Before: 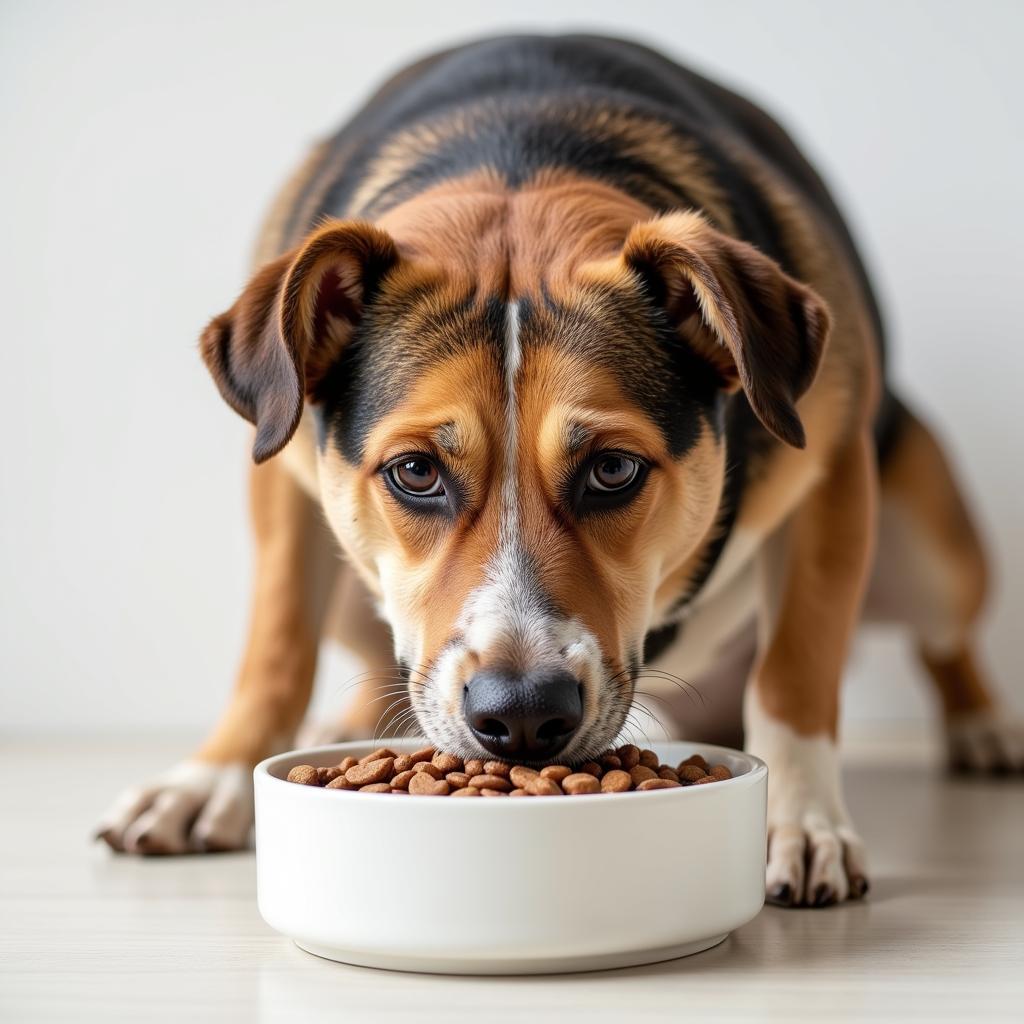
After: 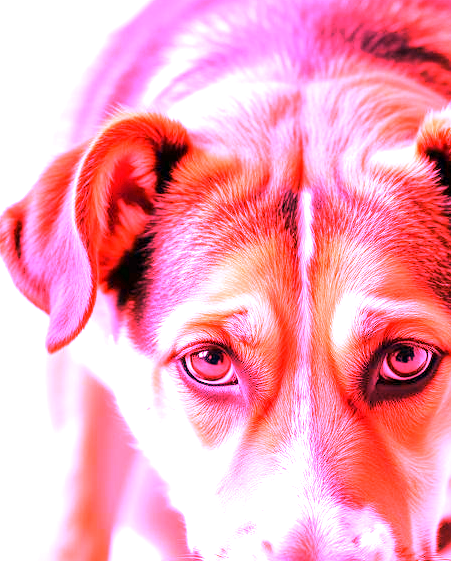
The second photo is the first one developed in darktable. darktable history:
crop: left 20.248%, top 10.86%, right 35.675%, bottom 34.321%
exposure: exposure 1.15 EV, compensate highlight preservation false
white balance: red 4.26, blue 1.802
